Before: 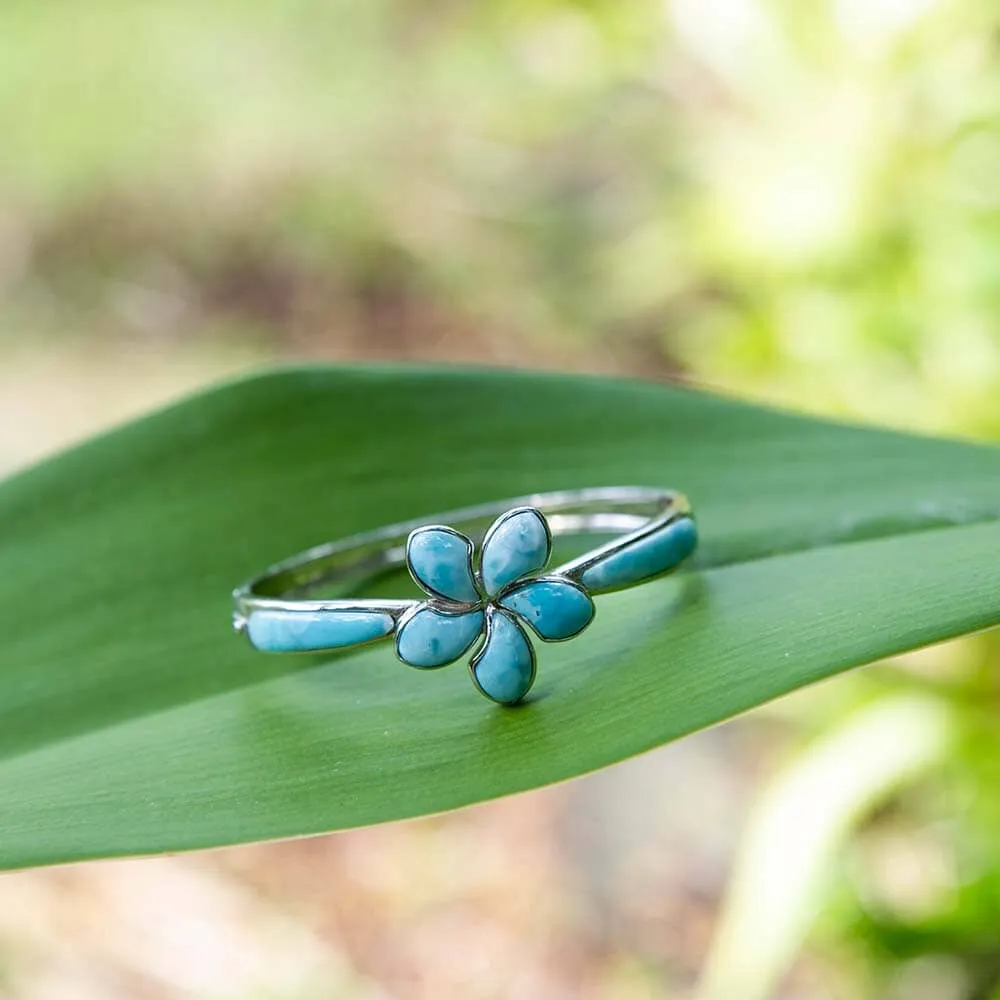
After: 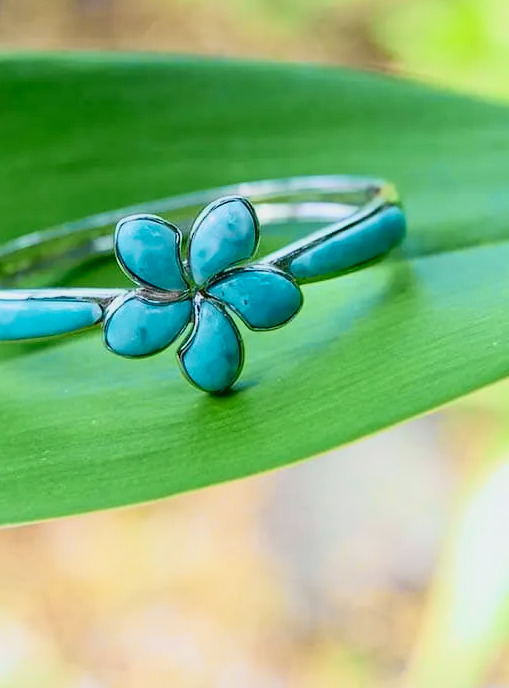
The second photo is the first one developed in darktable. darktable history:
white balance: red 0.988, blue 1.017
color zones: curves: ch0 [(0, 0.5) (0.143, 0.5) (0.286, 0.5) (0.429, 0.495) (0.571, 0.437) (0.714, 0.44) (0.857, 0.496) (1, 0.5)]
crop and rotate: left 29.237%, top 31.152%, right 19.807%
tone curve: curves: ch0 [(0, 0.022) (0.114, 0.088) (0.282, 0.316) (0.446, 0.511) (0.613, 0.693) (0.786, 0.843) (0.999, 0.949)]; ch1 [(0, 0) (0.395, 0.343) (0.463, 0.427) (0.486, 0.474) (0.503, 0.5) (0.535, 0.522) (0.555, 0.546) (0.594, 0.614) (0.755, 0.793) (1, 1)]; ch2 [(0, 0) (0.369, 0.388) (0.449, 0.431) (0.501, 0.5) (0.528, 0.517) (0.561, 0.598) (0.697, 0.721) (1, 1)], color space Lab, independent channels, preserve colors none
